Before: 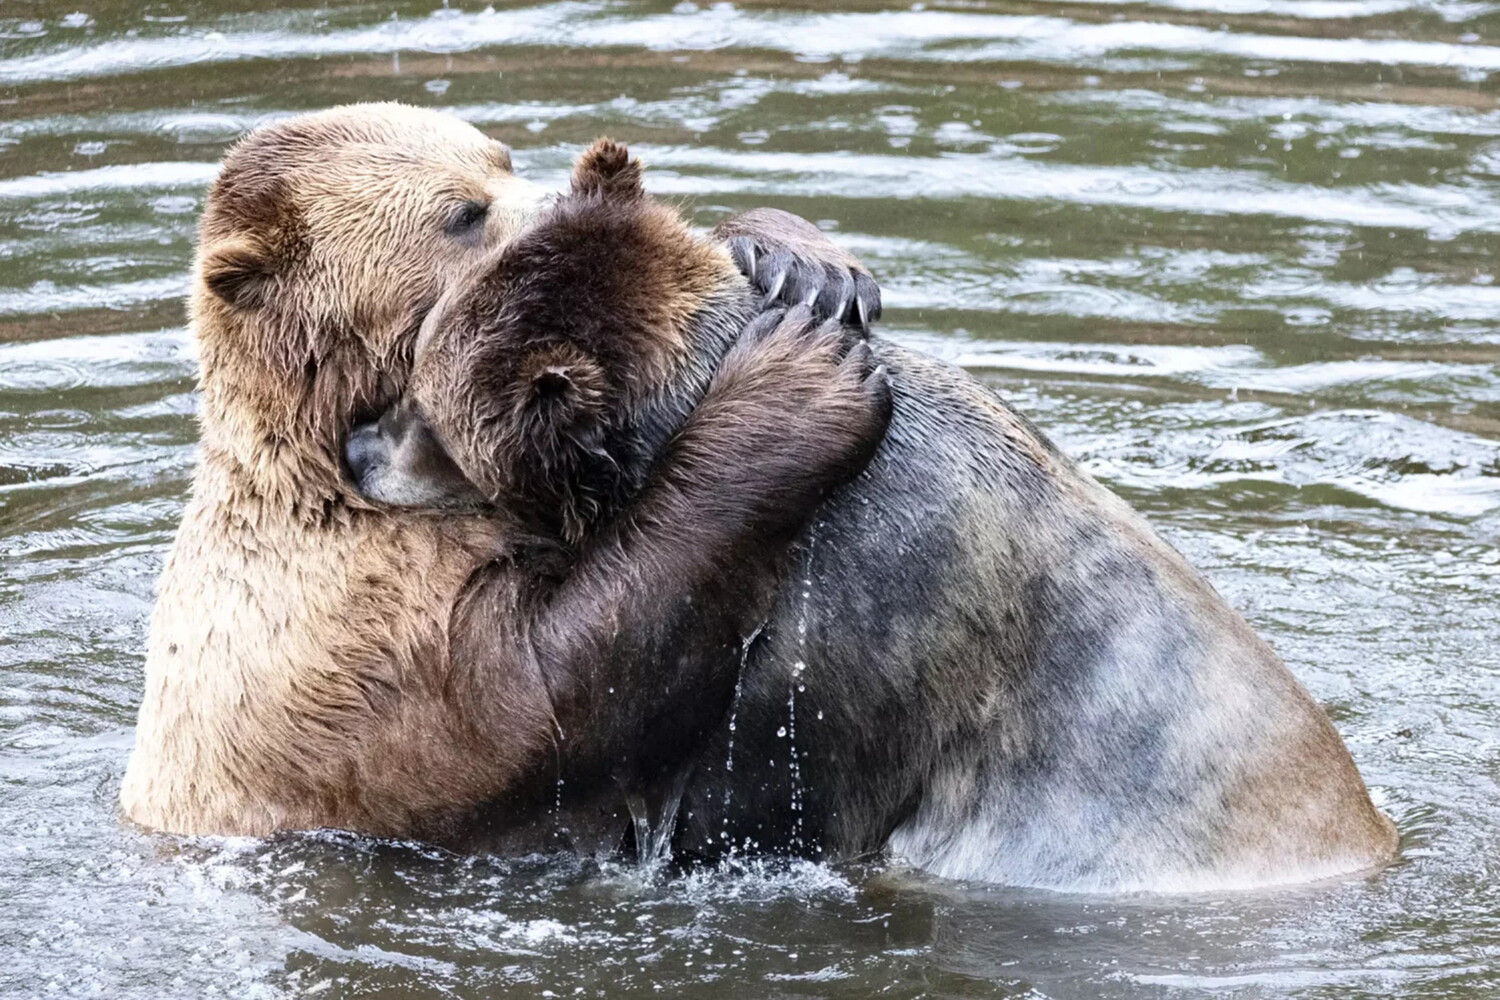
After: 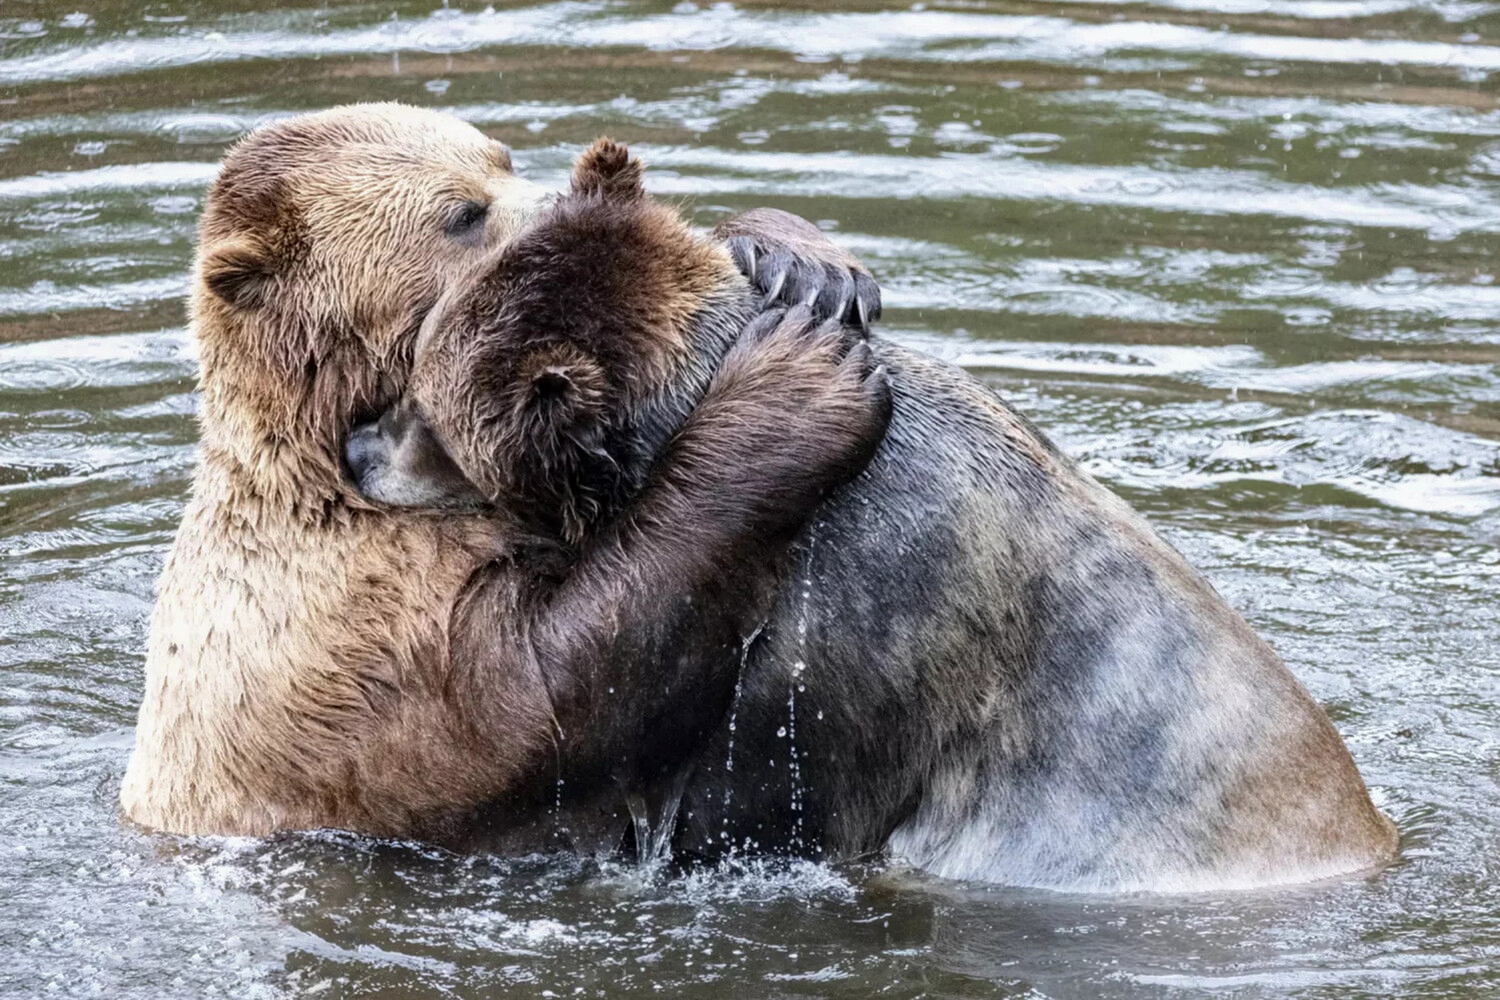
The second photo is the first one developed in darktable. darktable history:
shadows and highlights: shadows -19.98, white point adjustment -2.13, highlights -35.05
local contrast: detail 117%
